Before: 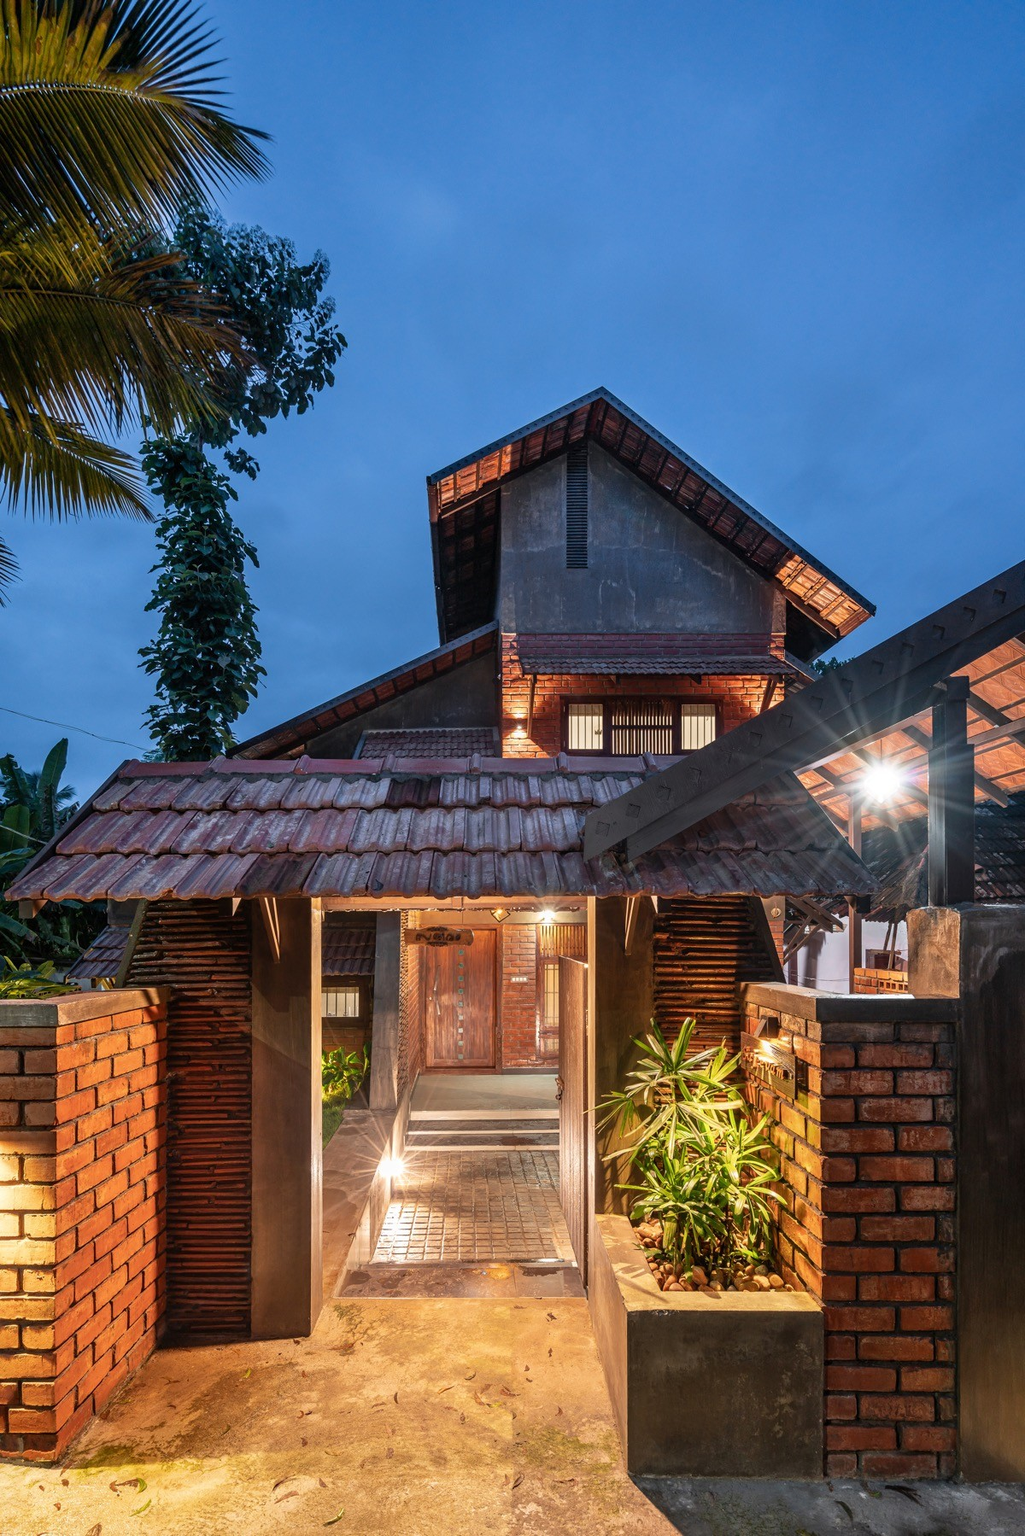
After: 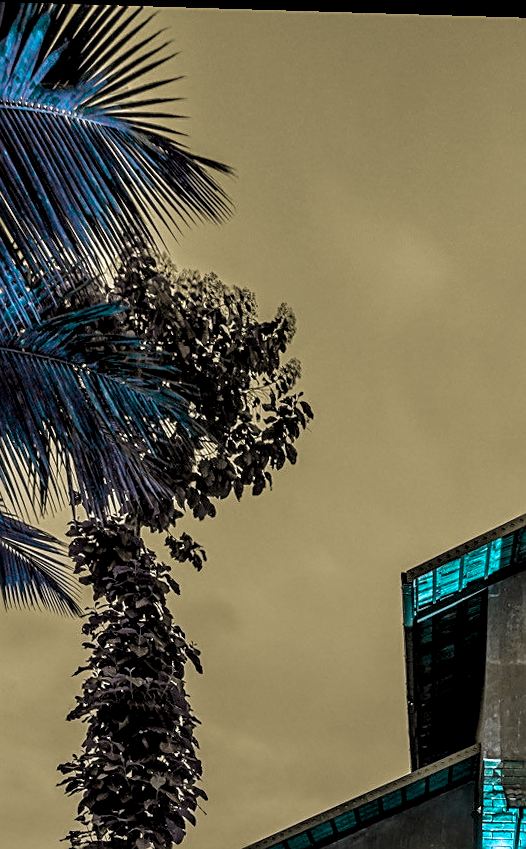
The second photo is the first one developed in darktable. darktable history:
exposure: black level correction 0.005, exposure 0.286 EV, compensate highlight preservation false
color zones: curves: ch1 [(0.238, 0.163) (0.476, 0.2) (0.733, 0.322) (0.848, 0.134)]
crop and rotate: left 10.817%, top 0.062%, right 47.194%, bottom 53.626%
sharpen: amount 0.55
color balance rgb: hue shift 180°, global vibrance 50%, contrast 0.32%
local contrast: on, module defaults
rotate and perspective: rotation 1.72°, automatic cropping off
contrast equalizer: octaves 7, y [[0.528 ×6], [0.514 ×6], [0.362 ×6], [0 ×6], [0 ×6]]
